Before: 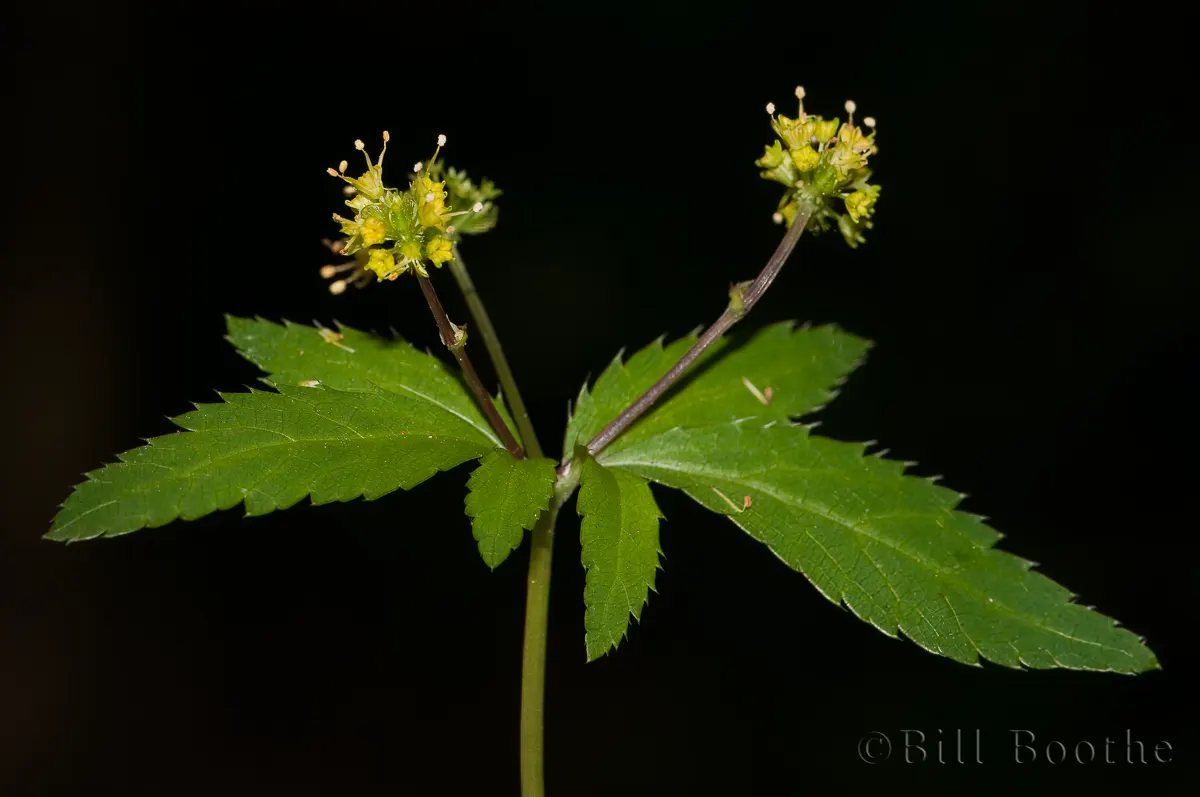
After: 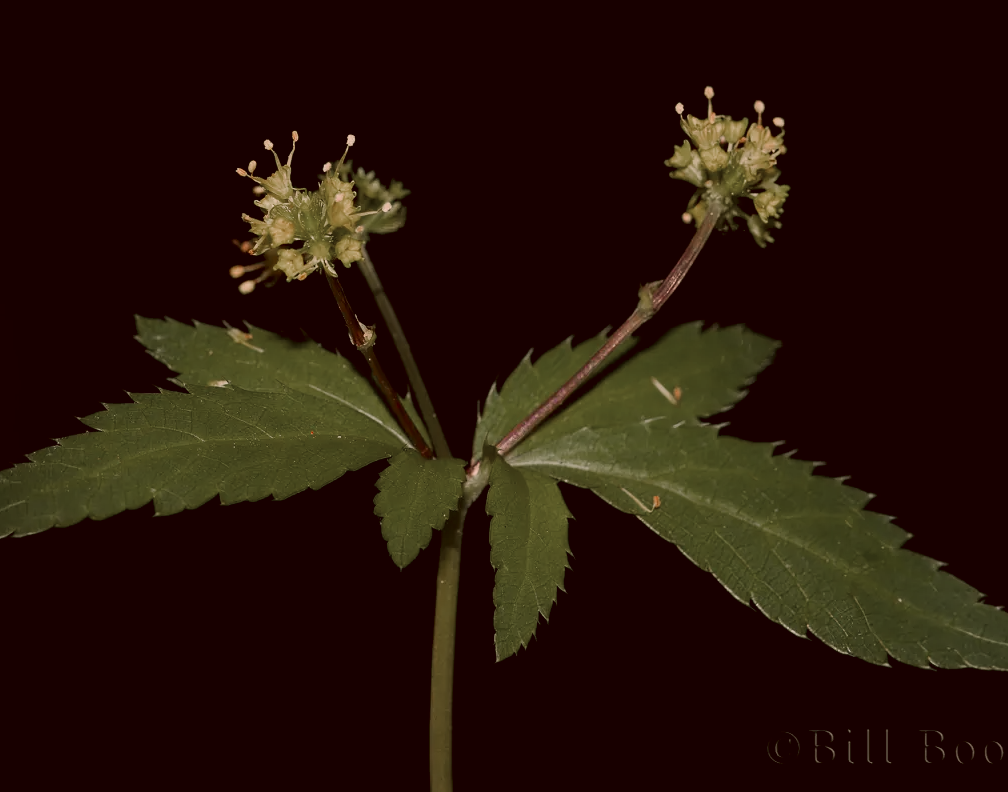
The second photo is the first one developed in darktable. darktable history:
crop: left 7.598%, right 7.873%
color correction: highlights a* 10.21, highlights b* 9.79, shadows a* 8.61, shadows b* 7.88, saturation 0.8
contrast brightness saturation: saturation -0.05
color zones: curves: ch0 [(0, 0.48) (0.209, 0.398) (0.305, 0.332) (0.429, 0.493) (0.571, 0.5) (0.714, 0.5) (0.857, 0.5) (1, 0.48)]; ch1 [(0, 0.736) (0.143, 0.625) (0.225, 0.371) (0.429, 0.256) (0.571, 0.241) (0.714, 0.213) (0.857, 0.48) (1, 0.736)]; ch2 [(0, 0.448) (0.143, 0.498) (0.286, 0.5) (0.429, 0.5) (0.571, 0.5) (0.714, 0.5) (0.857, 0.5) (1, 0.448)]
filmic rgb: middle gray luminance 21.73%, black relative exposure -14 EV, white relative exposure 2.96 EV, threshold 6 EV, target black luminance 0%, hardness 8.81, latitude 59.69%, contrast 1.208, highlights saturation mix 5%, shadows ↔ highlights balance 41.6%, add noise in highlights 0, color science v3 (2019), use custom middle-gray values true, iterations of high-quality reconstruction 0, contrast in highlights soft, enable highlight reconstruction true
